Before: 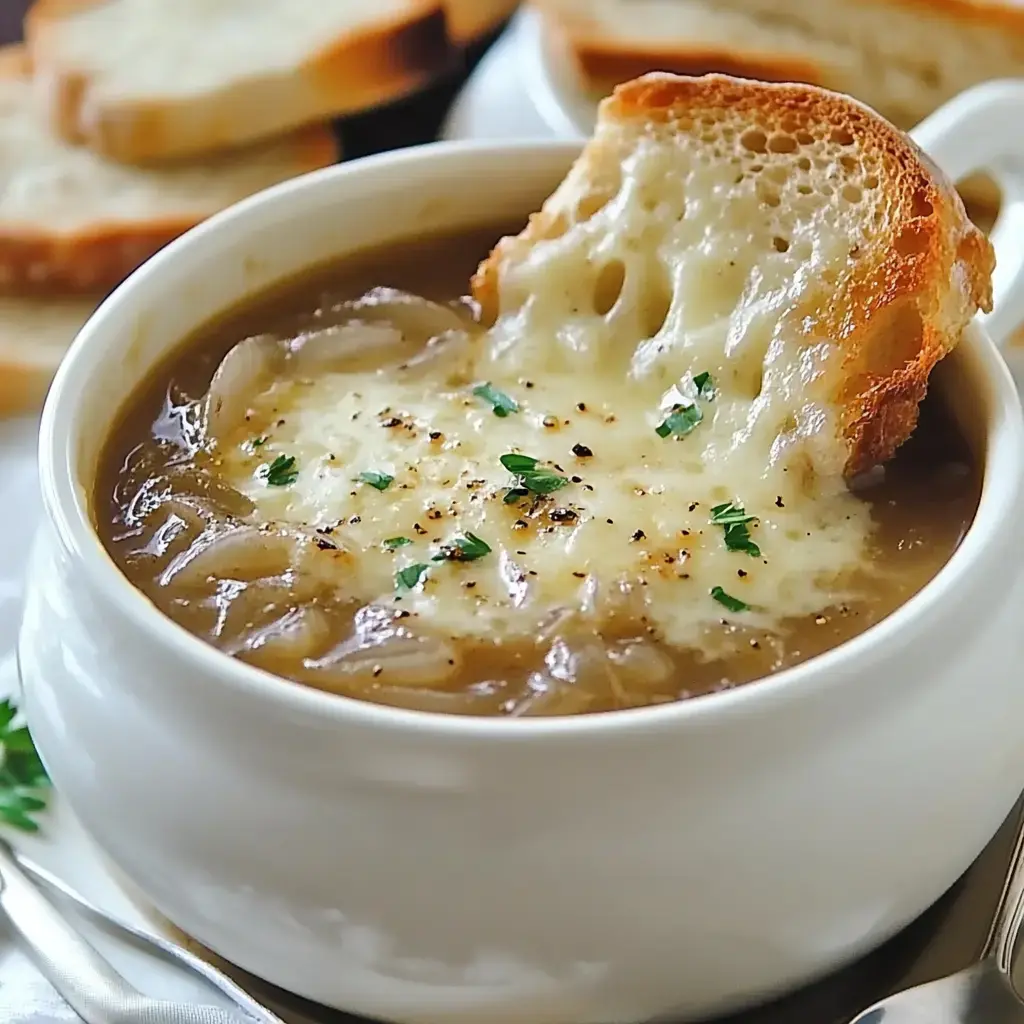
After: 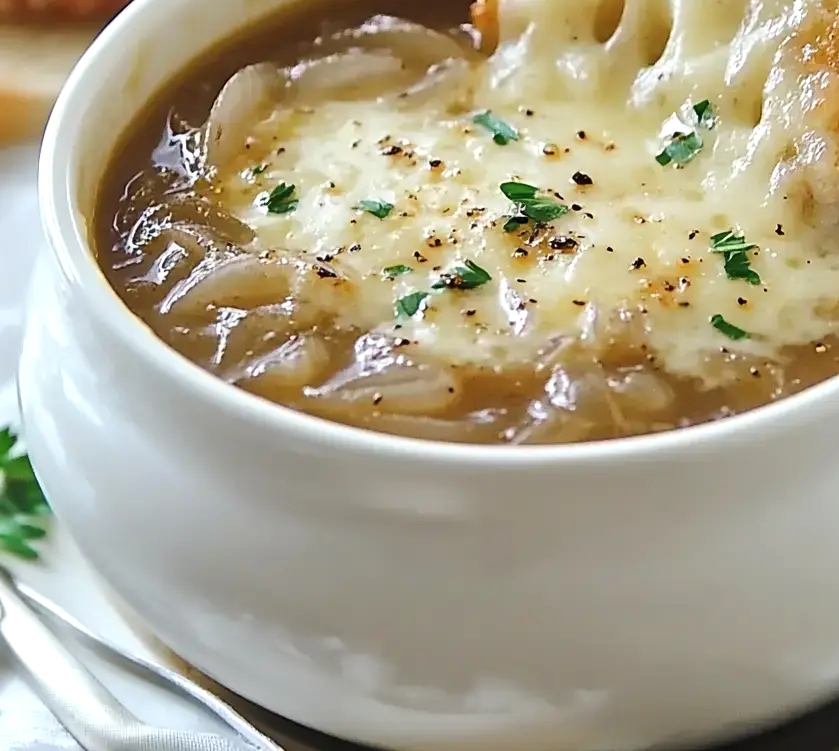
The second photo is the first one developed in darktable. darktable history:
crop: top 26.629%, right 18.032%
shadows and highlights: shadows -13.02, white point adjustment 3.83, highlights 27.37
